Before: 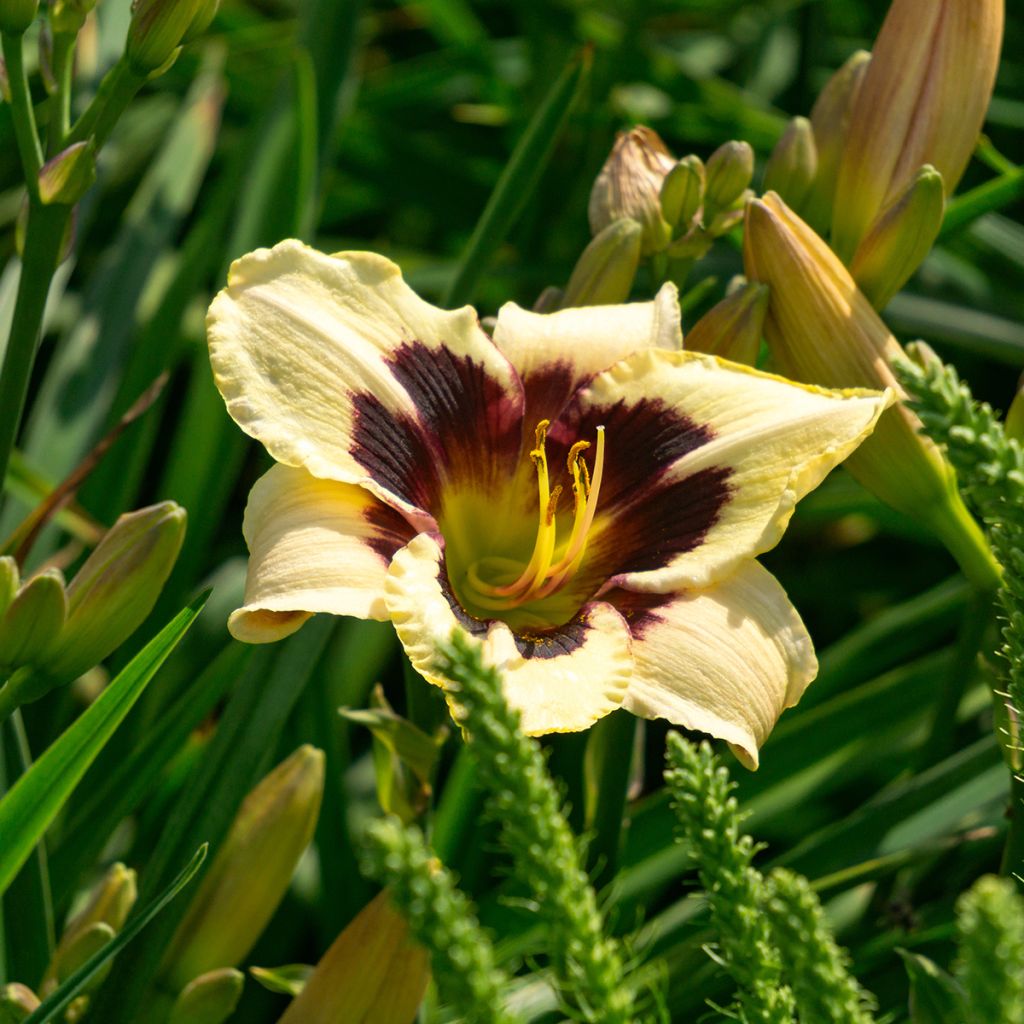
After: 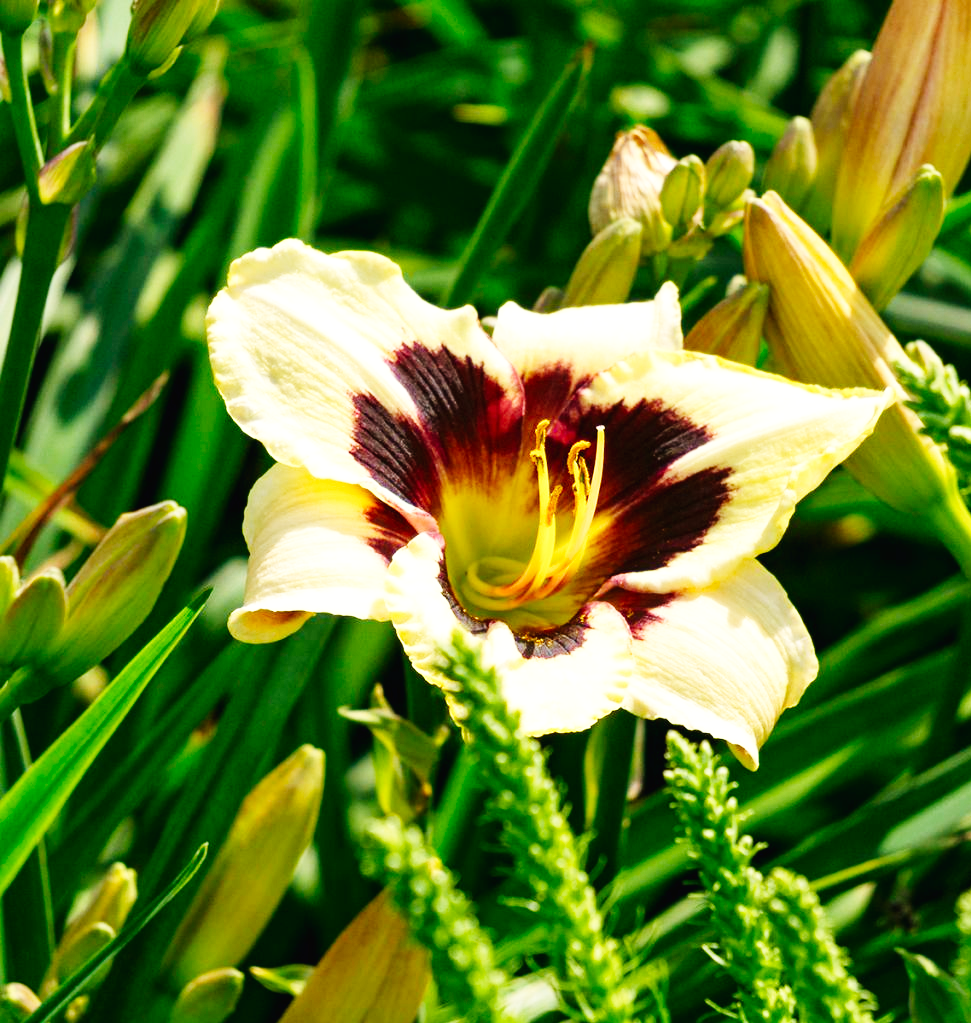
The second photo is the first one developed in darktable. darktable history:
base curve: curves: ch0 [(0, 0.003) (0.001, 0.002) (0.006, 0.004) (0.02, 0.022) (0.048, 0.086) (0.094, 0.234) (0.162, 0.431) (0.258, 0.629) (0.385, 0.8) (0.548, 0.918) (0.751, 0.988) (1, 1)], preserve colors none
crop and rotate: left 0%, right 5.145%
